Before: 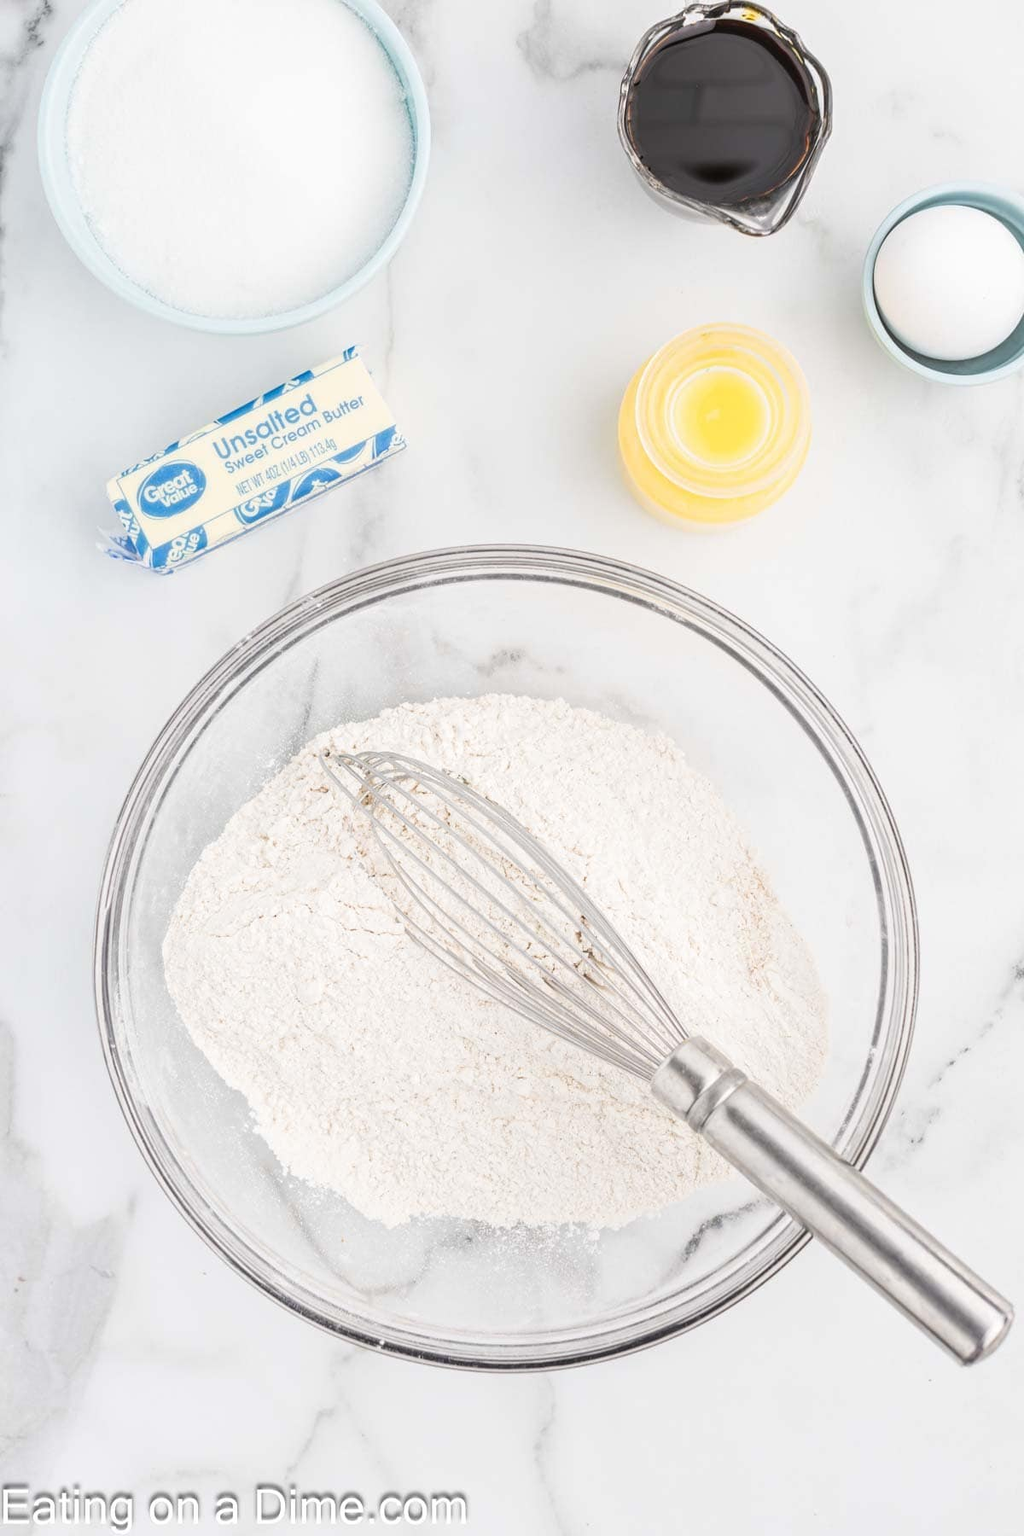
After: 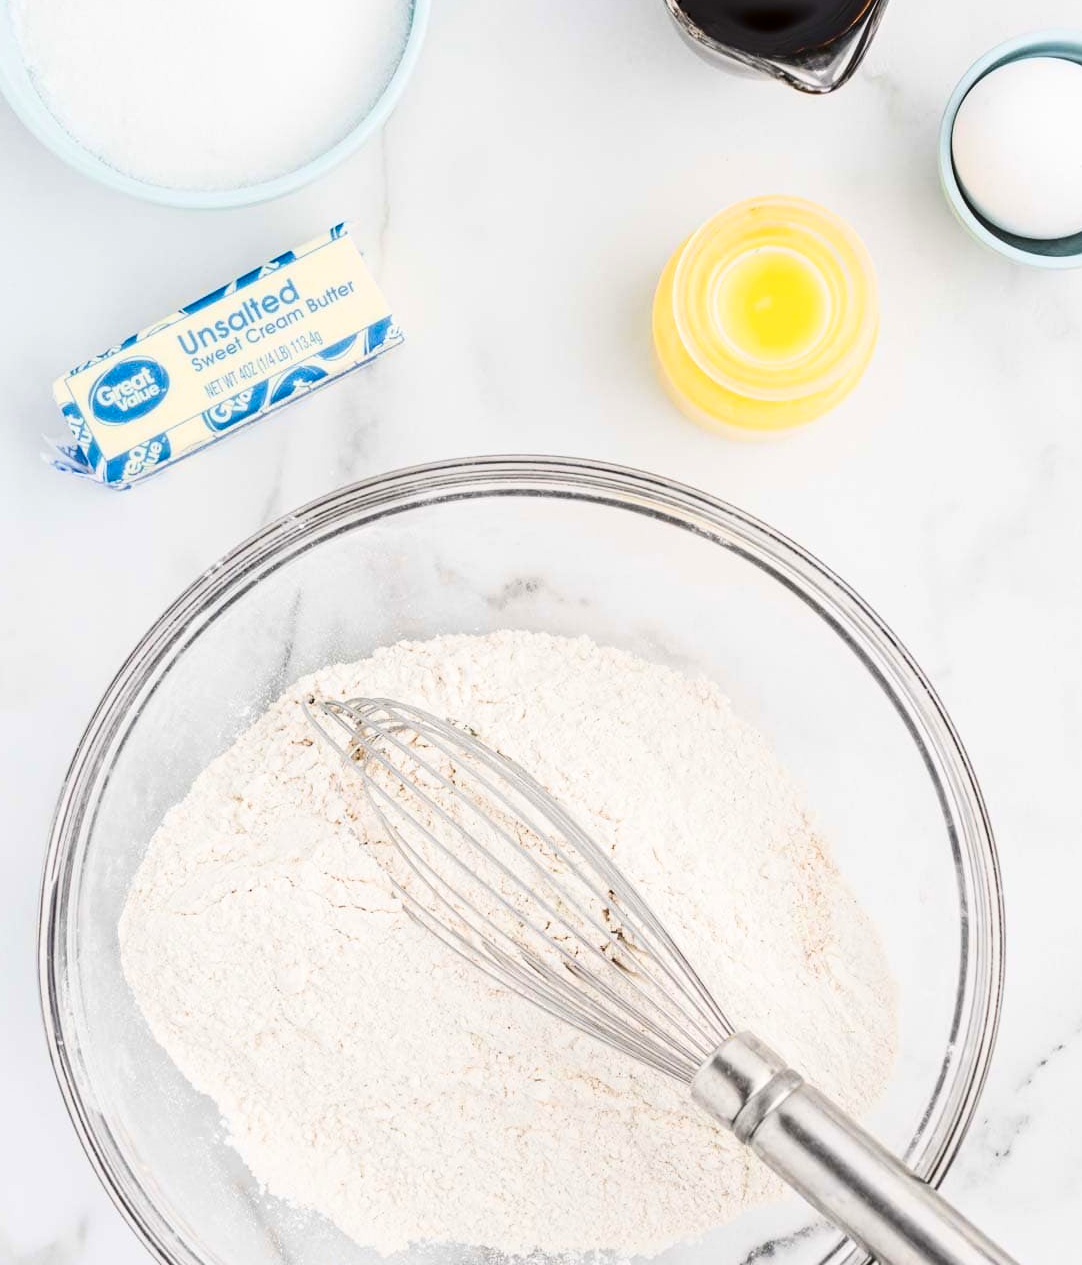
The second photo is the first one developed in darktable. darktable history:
crop: left 6.013%, top 10.208%, right 3.813%, bottom 19.477%
contrast brightness saturation: contrast 0.224, brightness -0.193, saturation 0.244
